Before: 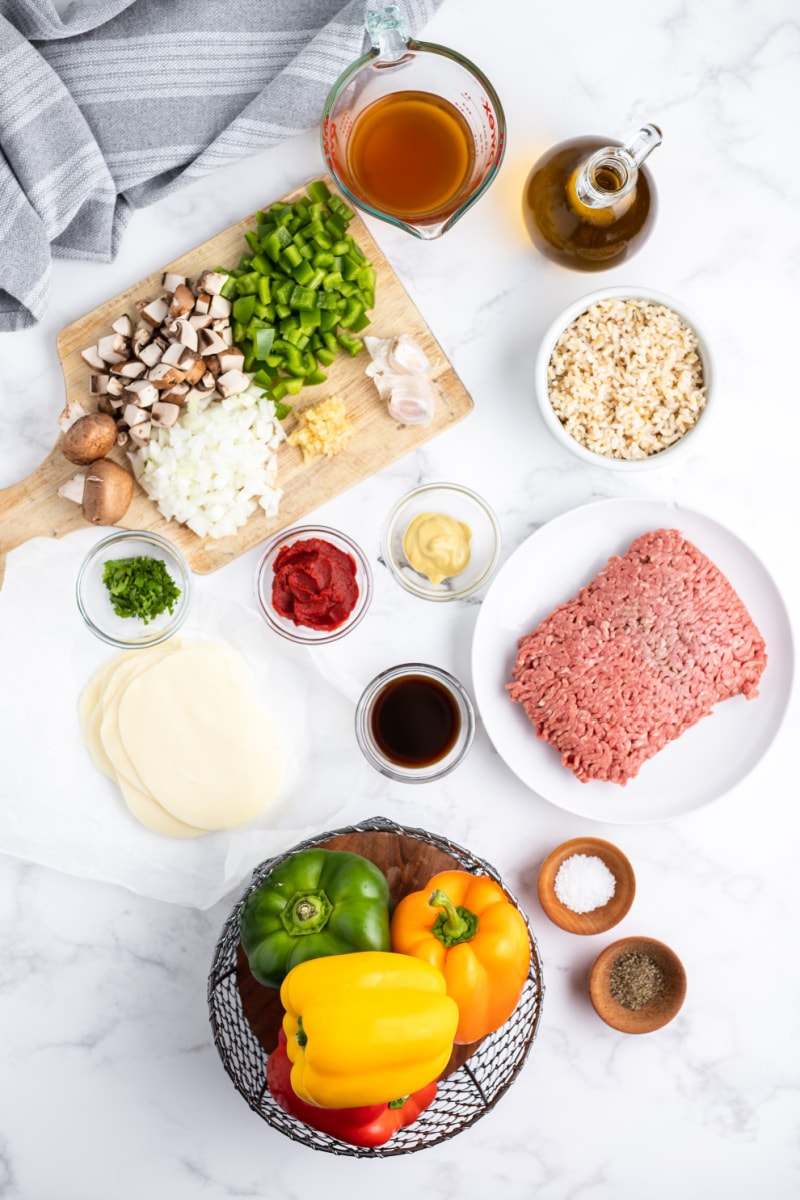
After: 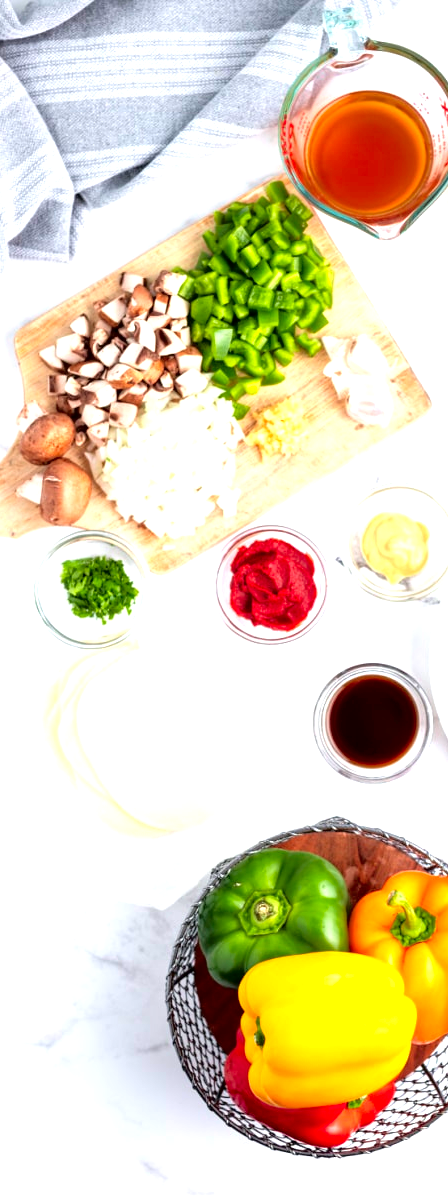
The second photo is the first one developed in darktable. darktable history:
crop: left 5.351%, right 38.617%
exposure: black level correction 0, exposure 0.693 EV, compensate highlight preservation false
contrast brightness saturation: saturation 0.176
local contrast: highlights 107%, shadows 99%, detail 120%, midtone range 0.2
tone curve: curves: ch0 [(0, 0) (0.126, 0.061) (0.362, 0.382) (0.498, 0.498) (0.706, 0.712) (1, 1)]; ch1 [(0, 0) (0.5, 0.497) (0.55, 0.578) (1, 1)]; ch2 [(0, 0) (0.44, 0.424) (0.489, 0.486) (0.537, 0.538) (1, 1)], color space Lab, independent channels, preserve colors none
